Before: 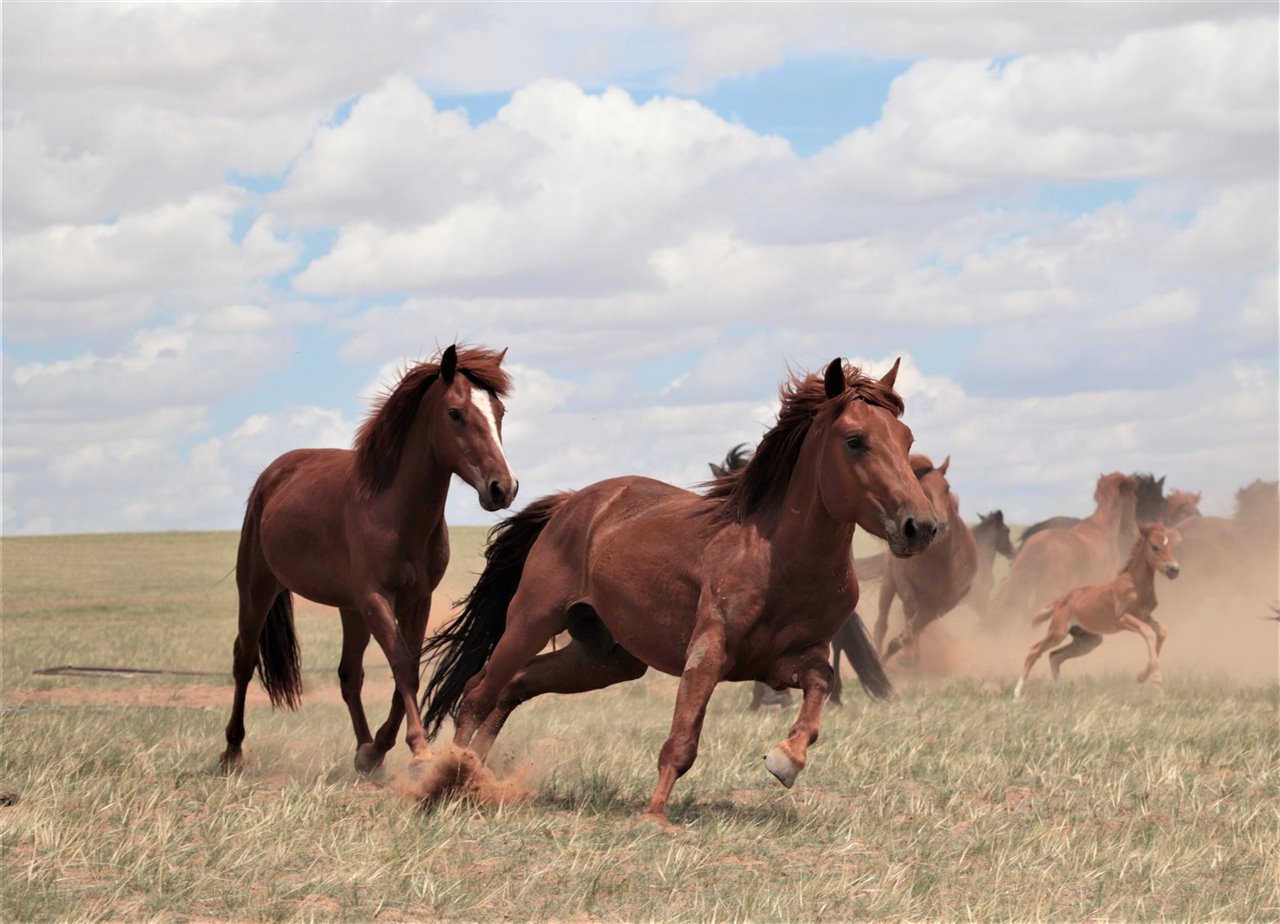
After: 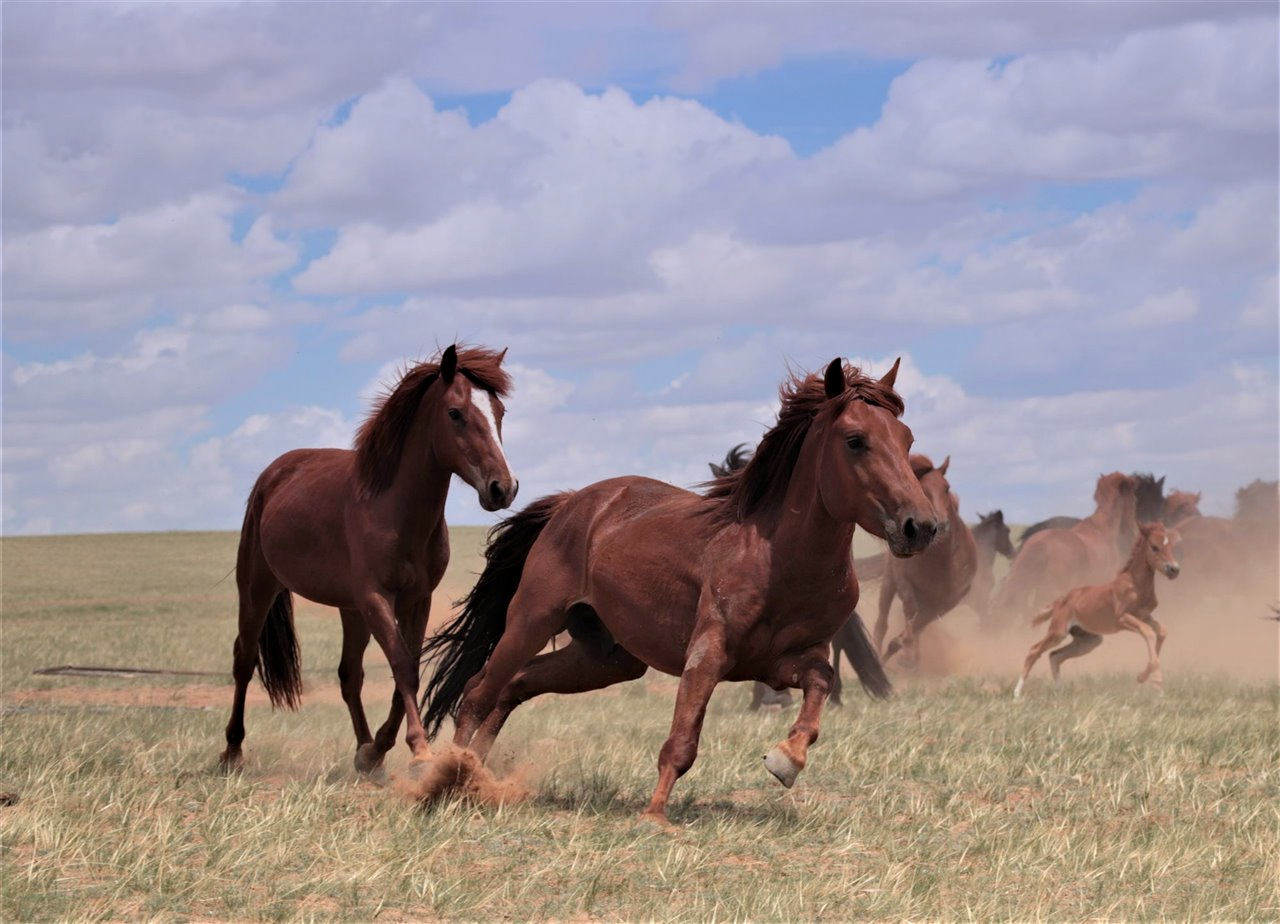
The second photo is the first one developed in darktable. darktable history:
haze removal: strength 0.1, compatibility mode true, adaptive false
graduated density: hue 238.83°, saturation 50%
